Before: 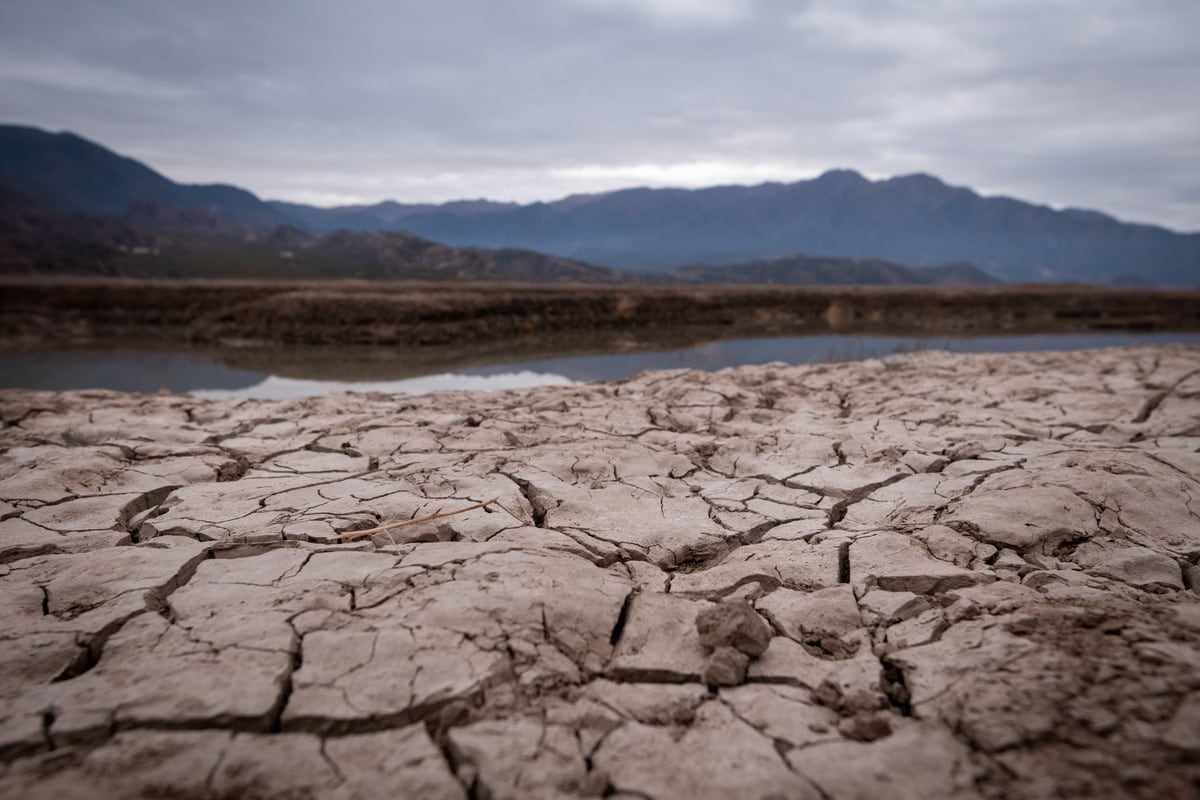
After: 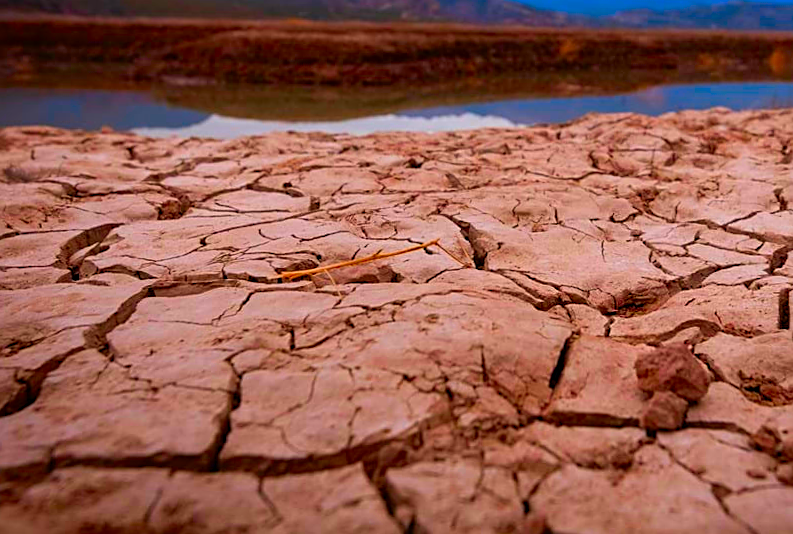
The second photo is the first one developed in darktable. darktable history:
color balance rgb: linear chroma grading › global chroma 15.516%, perceptual saturation grading › global saturation 4.638%, global vibrance 10.638%, saturation formula JzAzBz (2021)
sharpen: on, module defaults
crop and rotate: angle -0.725°, left 4.032%, top 31.906%, right 28.619%
color correction: highlights b* -0.024, saturation 2.96
